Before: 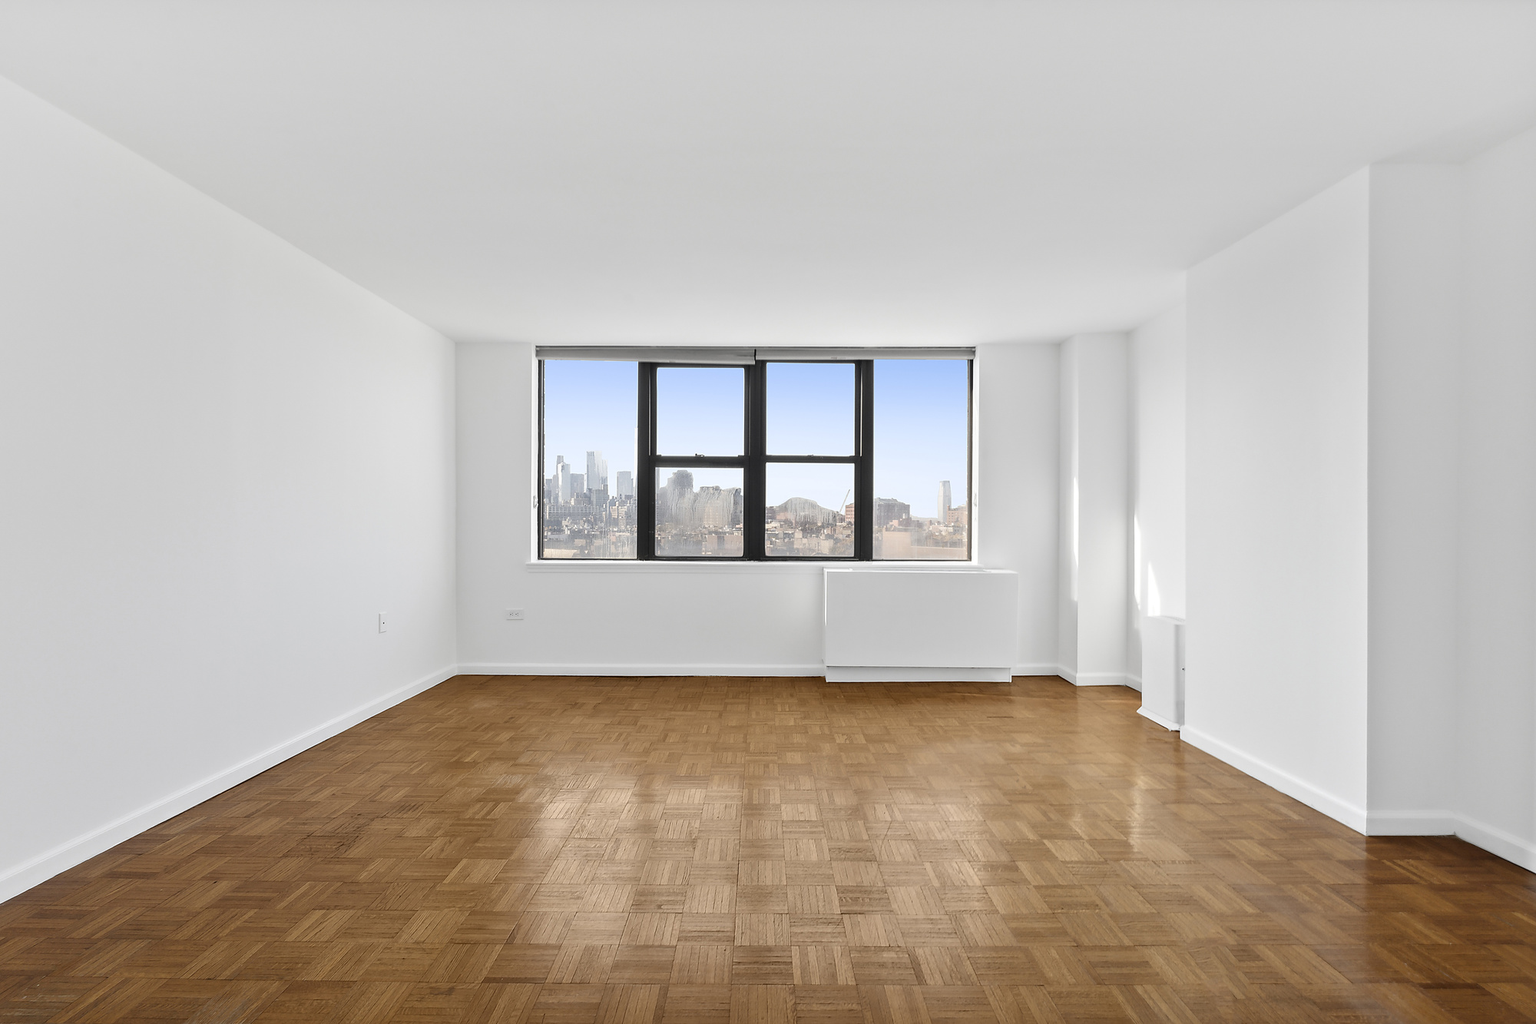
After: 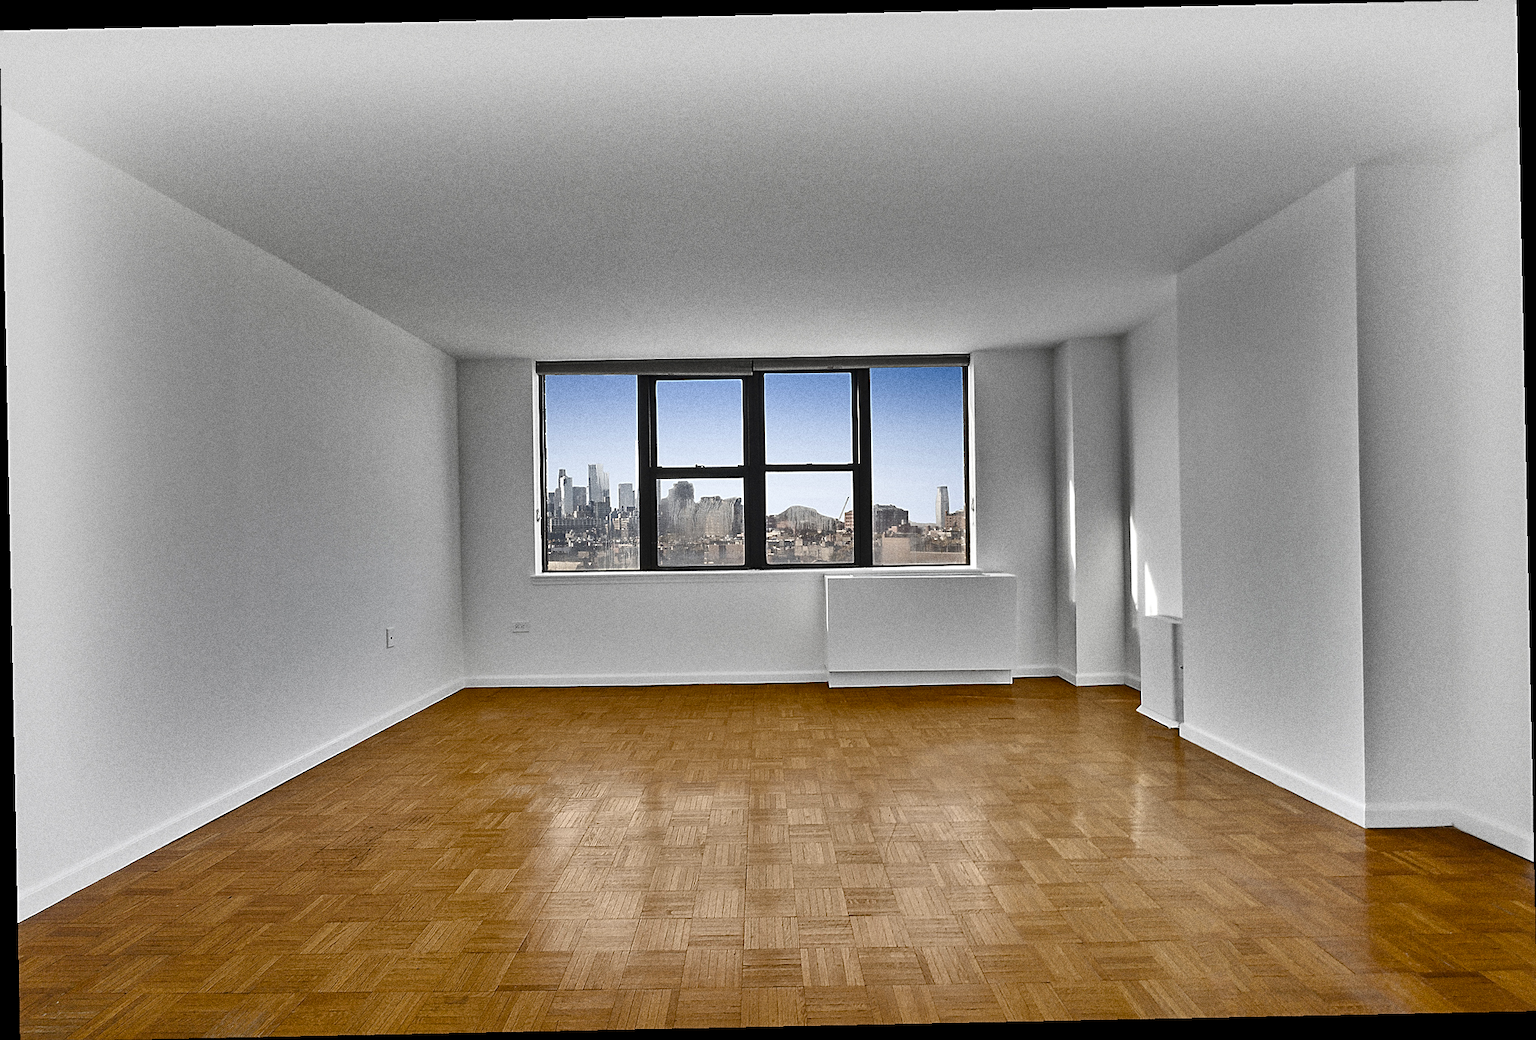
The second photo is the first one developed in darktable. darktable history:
sharpen: on, module defaults
color balance rgb: perceptual saturation grading › global saturation 20%, perceptual saturation grading › highlights -25%, perceptual saturation grading › shadows 50%
shadows and highlights: shadows 20.91, highlights -82.73, soften with gaussian
rotate and perspective: rotation -1.17°, automatic cropping off
grain: coarseness 0.09 ISO, strength 40%
